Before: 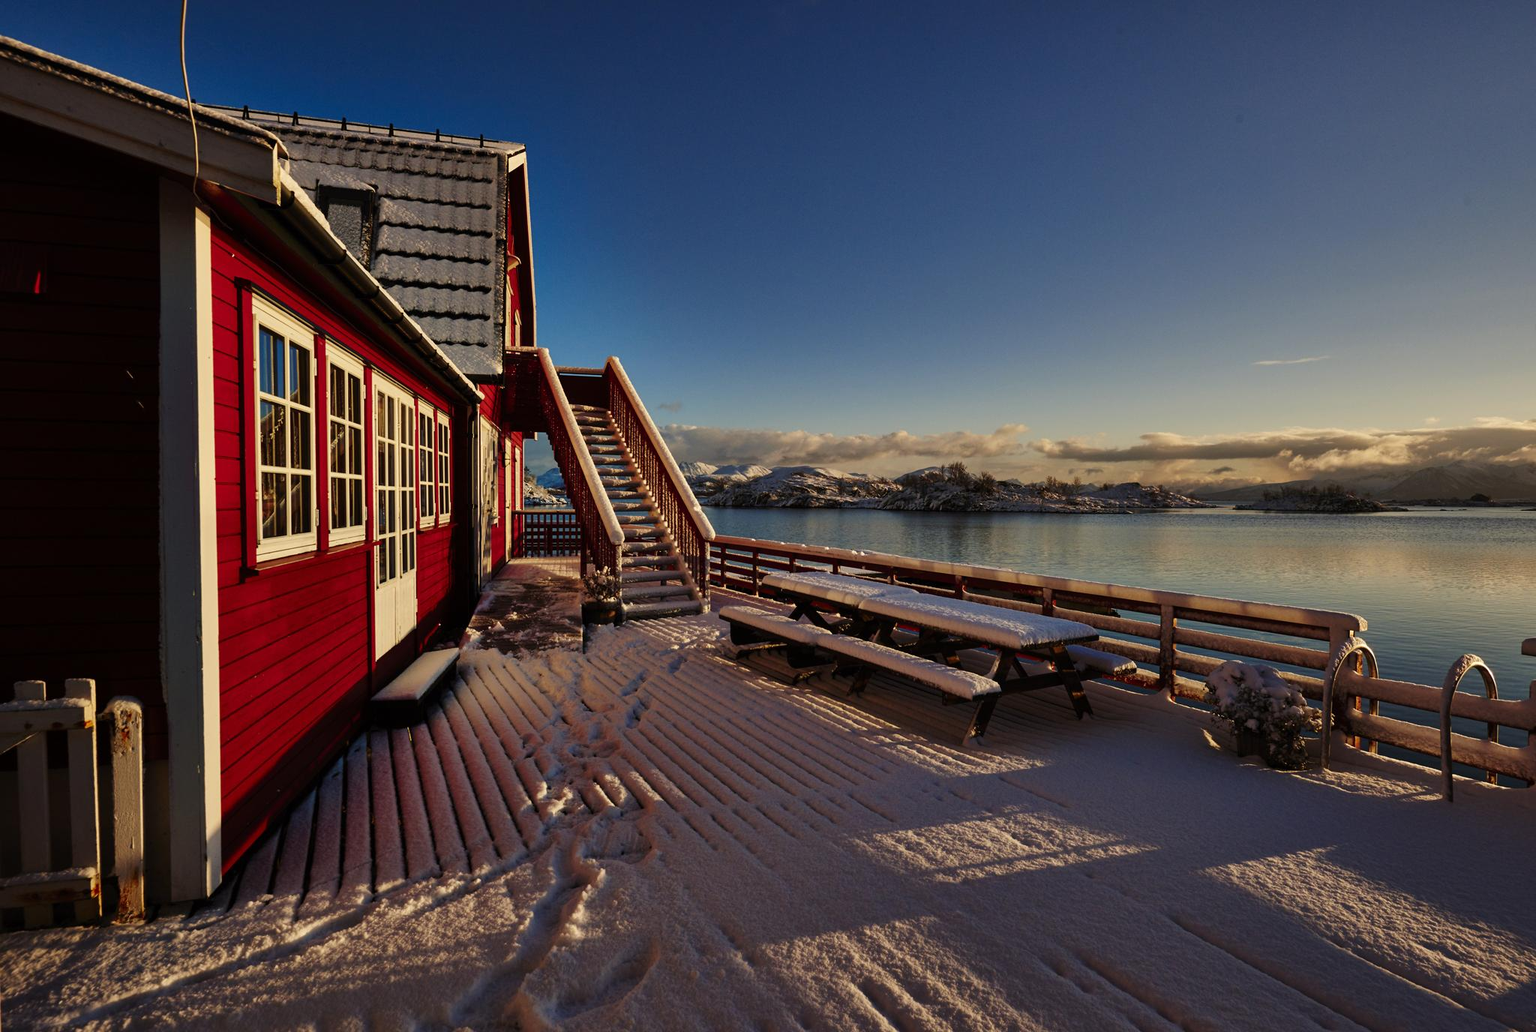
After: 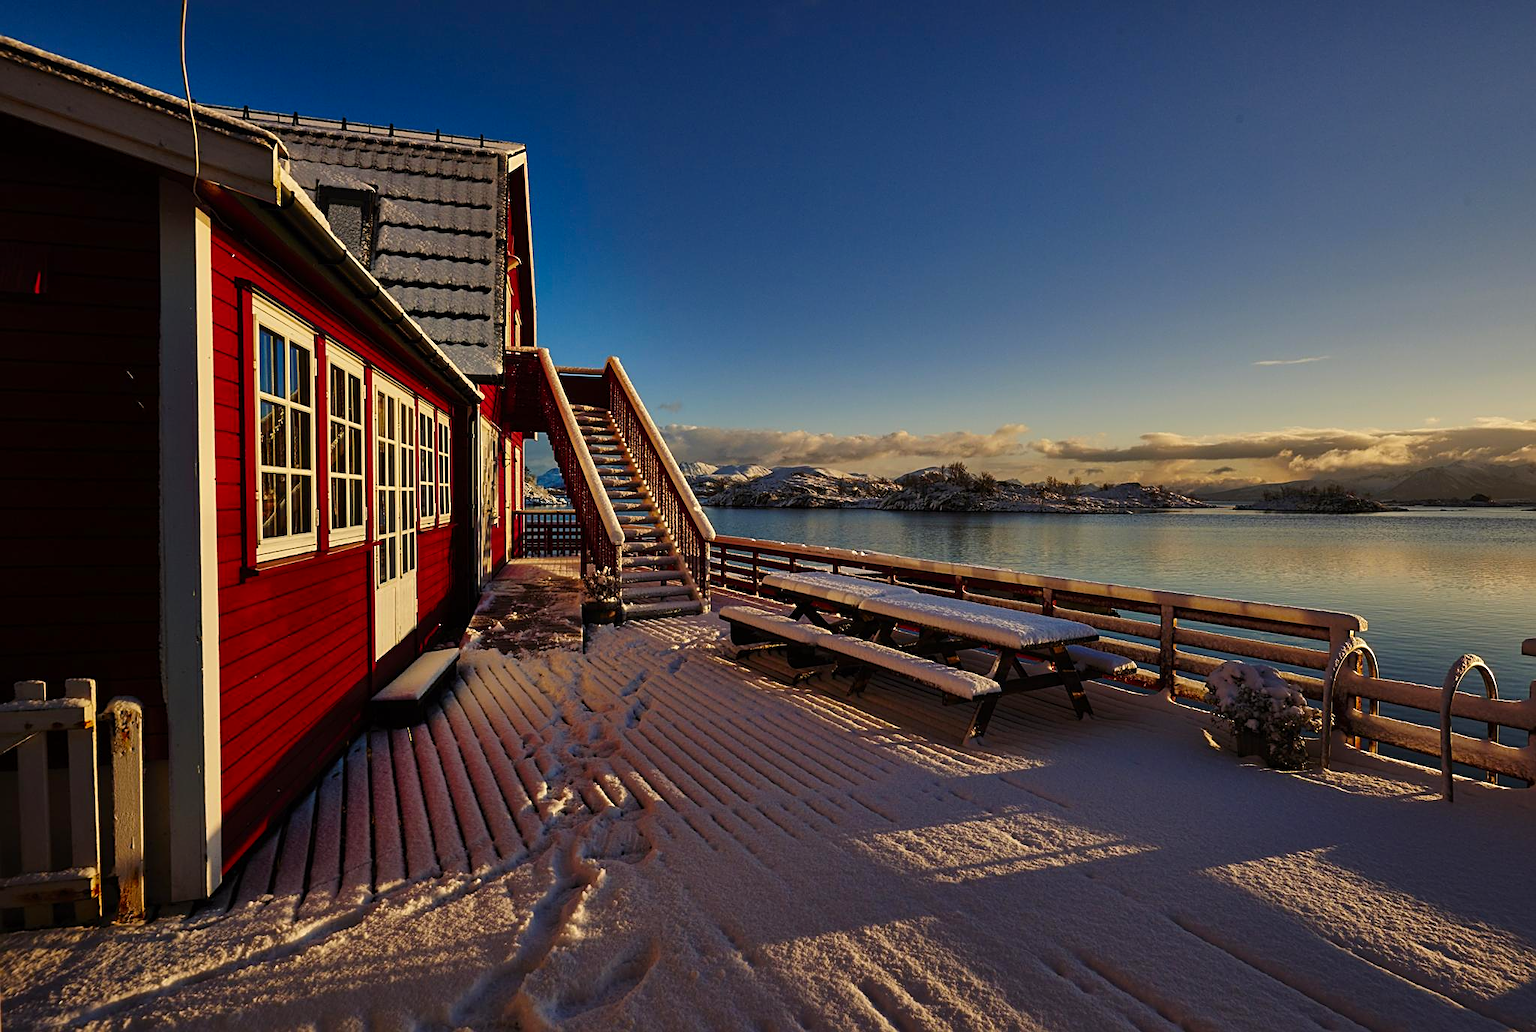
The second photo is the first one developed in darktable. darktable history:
sharpen: on, module defaults
color balance rgb: perceptual saturation grading › global saturation 20%, global vibrance 10%
